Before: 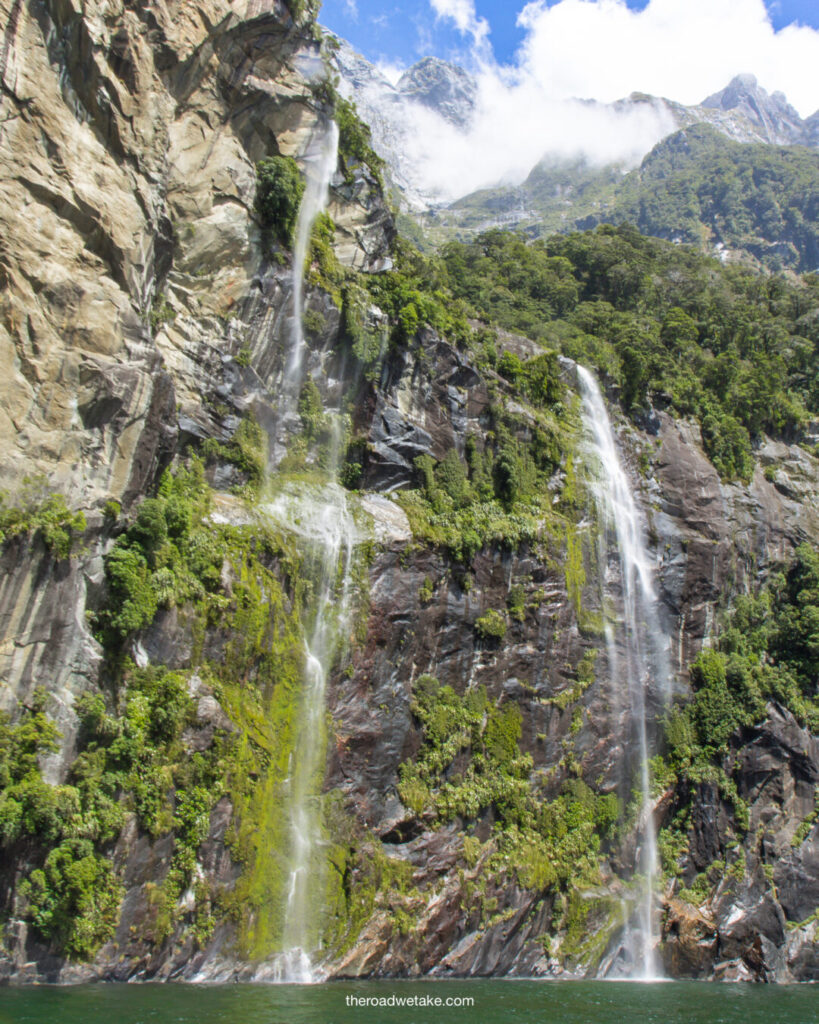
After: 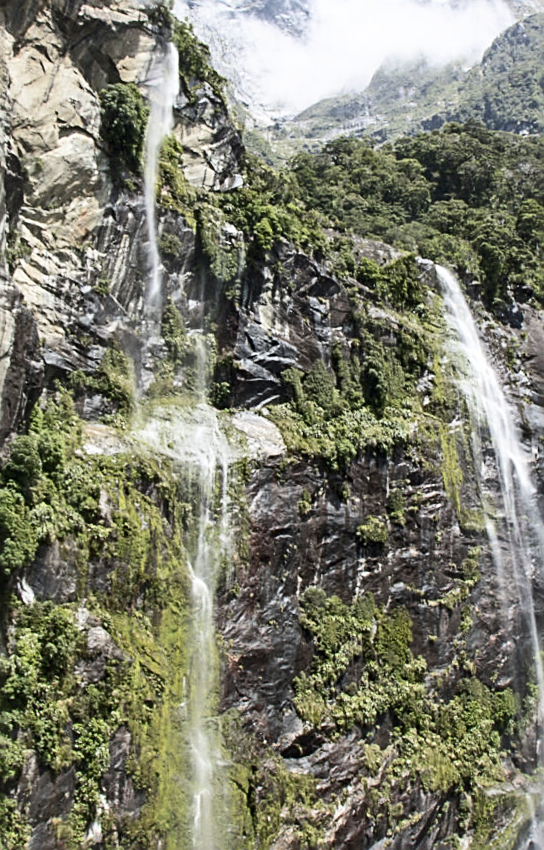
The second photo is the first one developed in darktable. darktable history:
sharpen: amount 0.75
contrast brightness saturation: contrast 0.25, saturation -0.31
crop and rotate: left 15.546%, right 17.787%
rotate and perspective: rotation -5°, crop left 0.05, crop right 0.952, crop top 0.11, crop bottom 0.89
